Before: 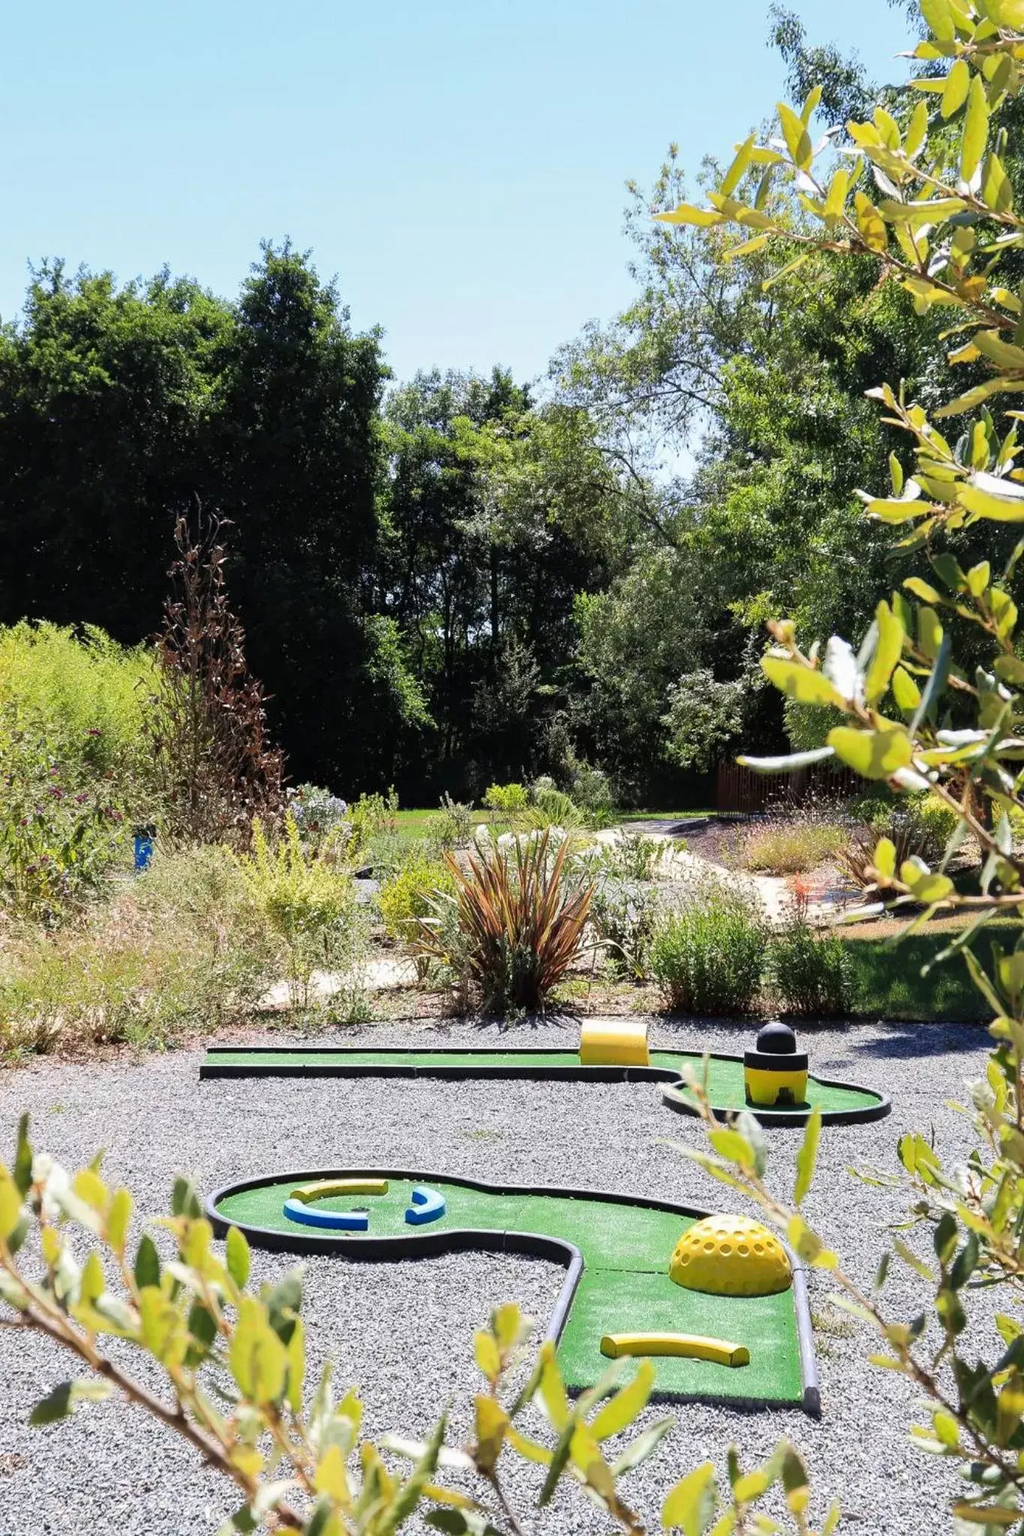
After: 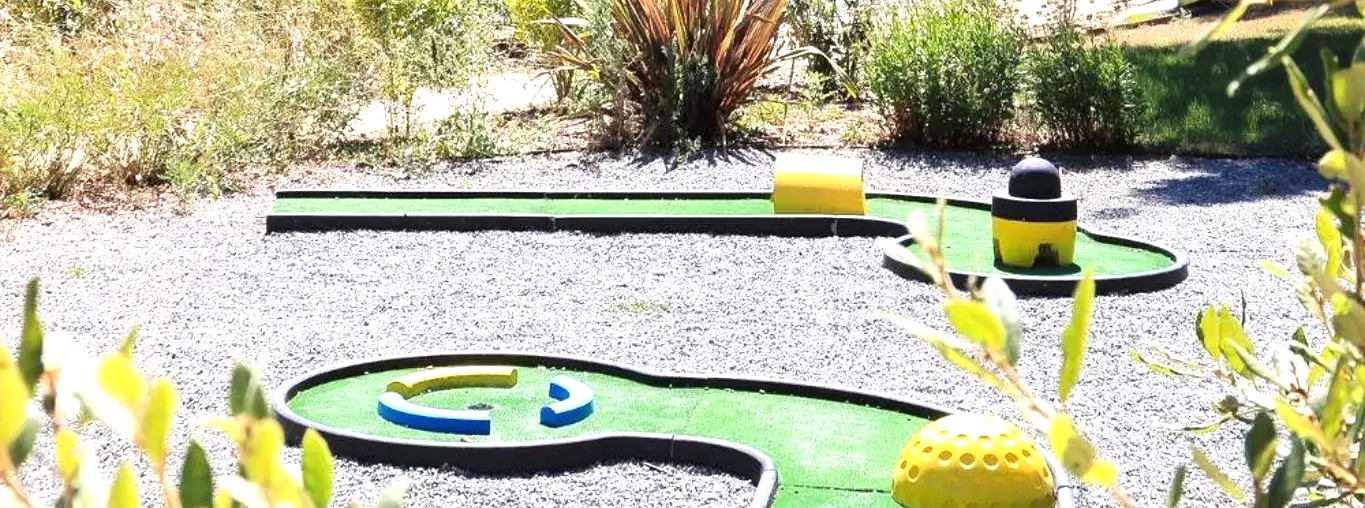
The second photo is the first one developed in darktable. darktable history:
exposure: exposure 0.655 EV, compensate highlight preservation false
crop and rotate: top 58.903%, bottom 16.246%
